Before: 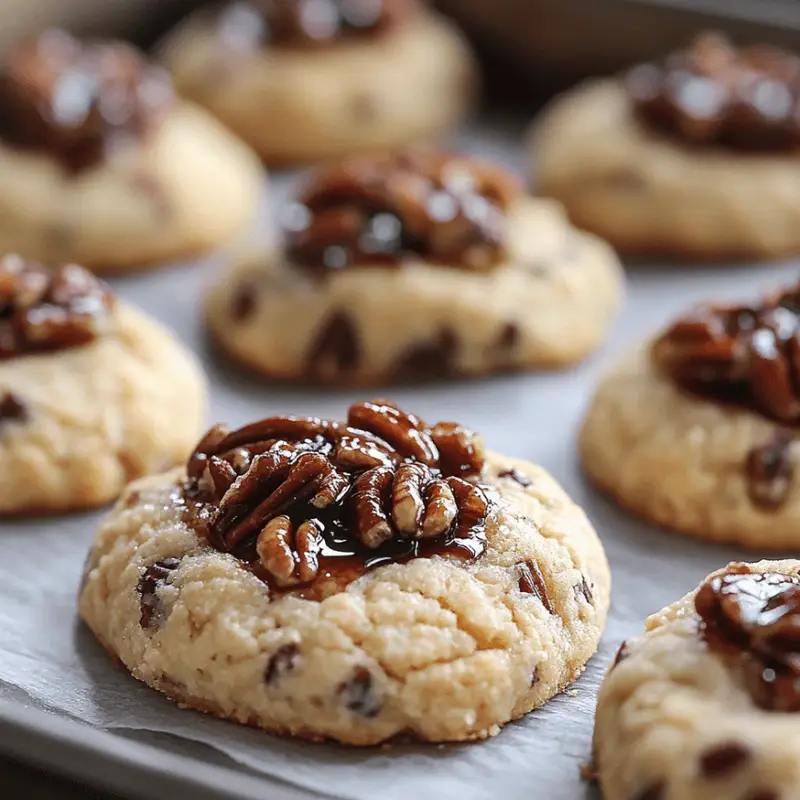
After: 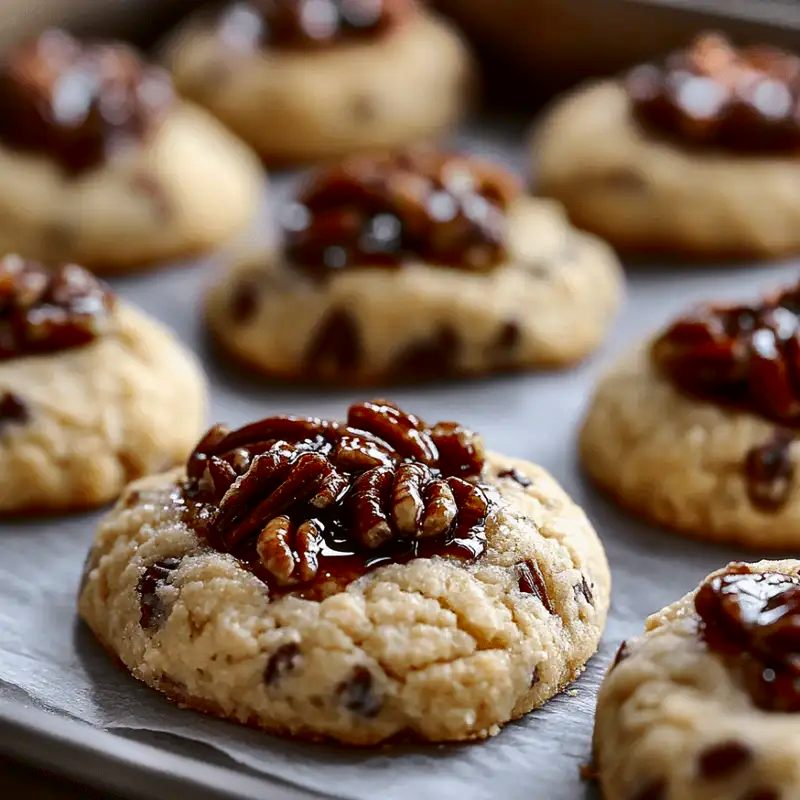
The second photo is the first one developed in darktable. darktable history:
shadows and highlights: shadows 75, highlights -25, soften with gaussian
contrast brightness saturation: contrast 0.1, brightness -0.26, saturation 0.14
